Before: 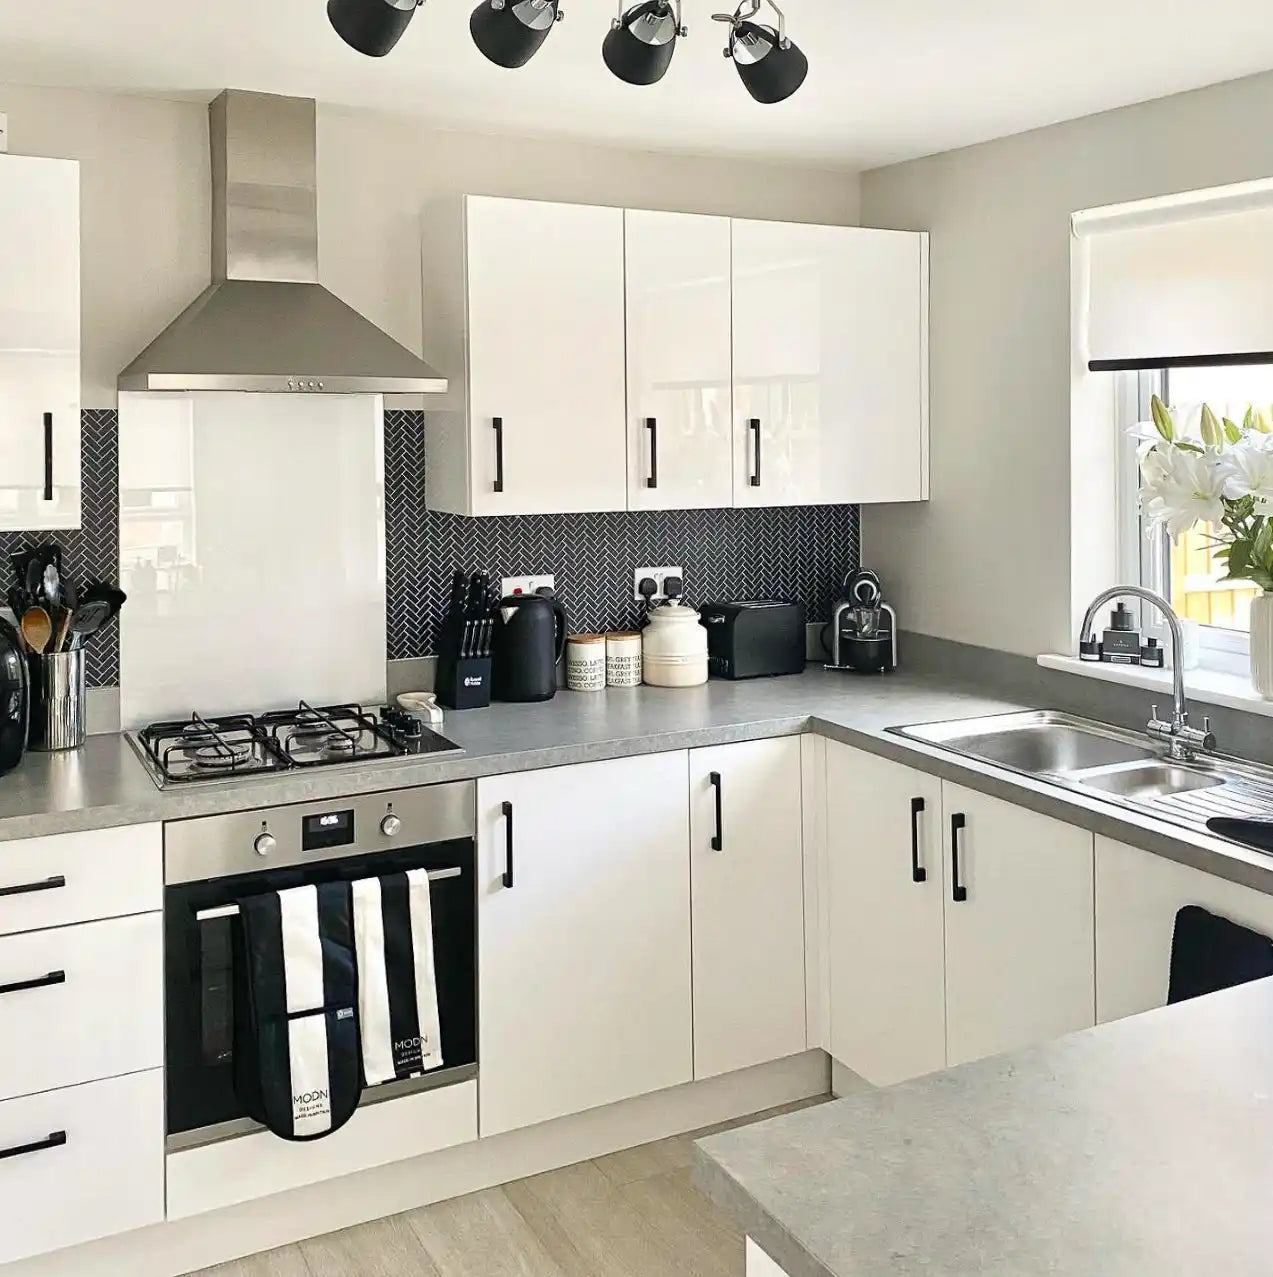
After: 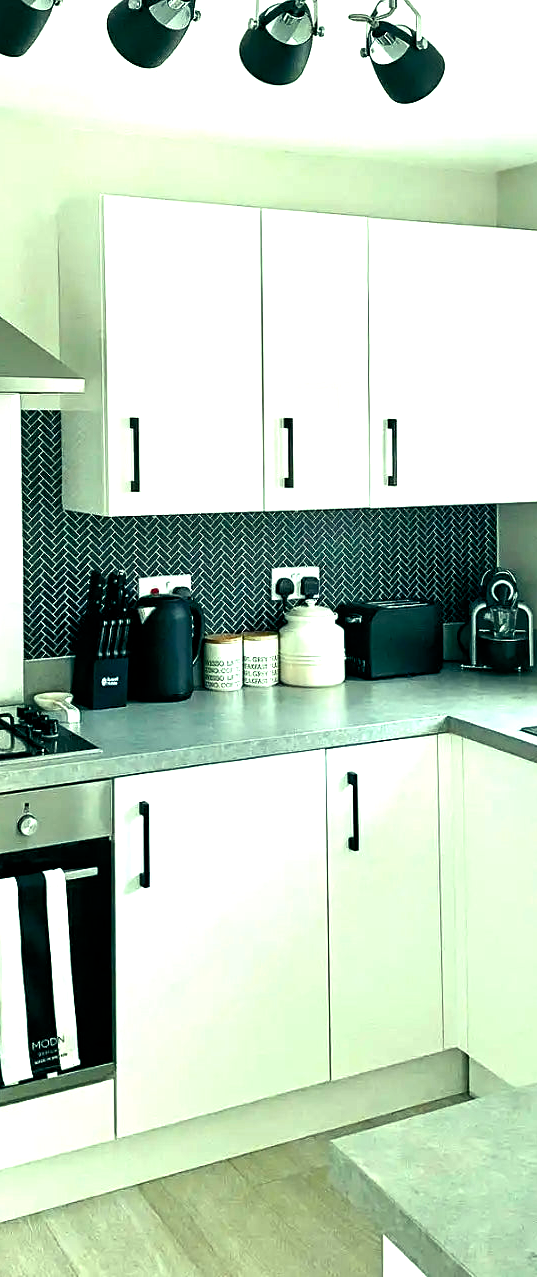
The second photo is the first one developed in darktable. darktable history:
crop: left 28.583%, right 29.231%
contrast brightness saturation: saturation -0.05
color balance rgb: shadows lift › luminance -7.7%, shadows lift › chroma 2.13%, shadows lift › hue 165.27°, power › luminance -7.77%, power › chroma 1.1%, power › hue 215.88°, highlights gain › luminance 15.15%, highlights gain › chroma 7%, highlights gain › hue 125.57°, global offset › luminance -0.33%, global offset › chroma 0.11%, global offset › hue 165.27°, perceptual saturation grading › global saturation 24.42%, perceptual saturation grading › highlights -24.42%, perceptual saturation grading › mid-tones 24.42%, perceptual saturation grading › shadows 40%, perceptual brilliance grading › global brilliance -5%, perceptual brilliance grading › highlights 24.42%, perceptual brilliance grading › mid-tones 7%, perceptual brilliance grading › shadows -5%
